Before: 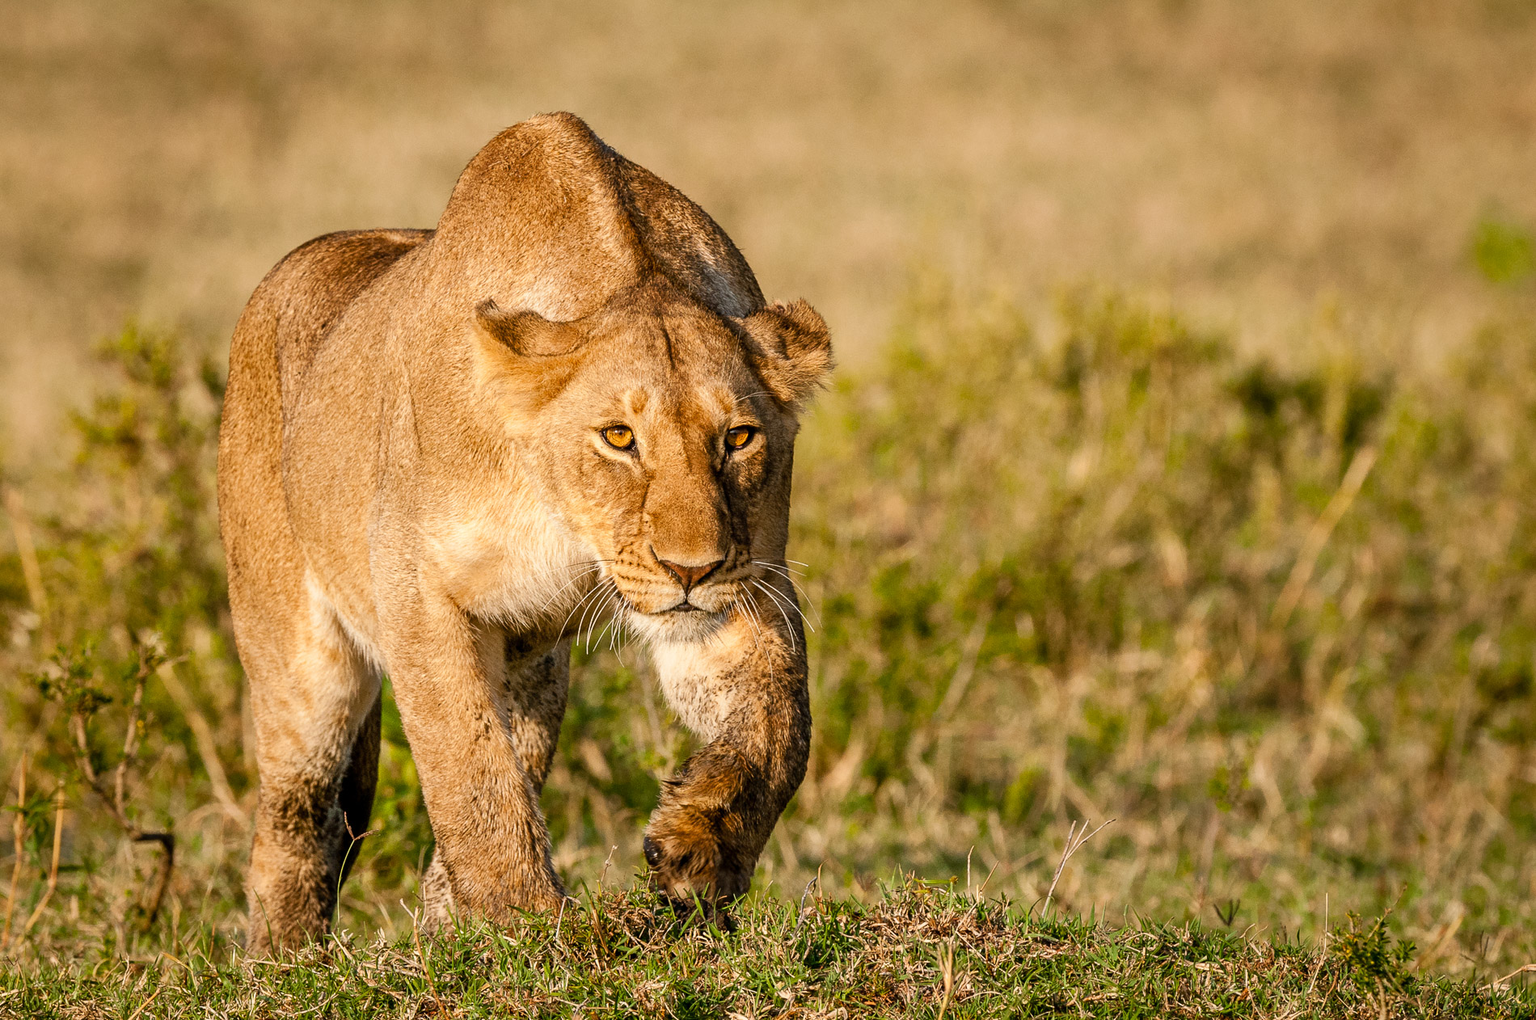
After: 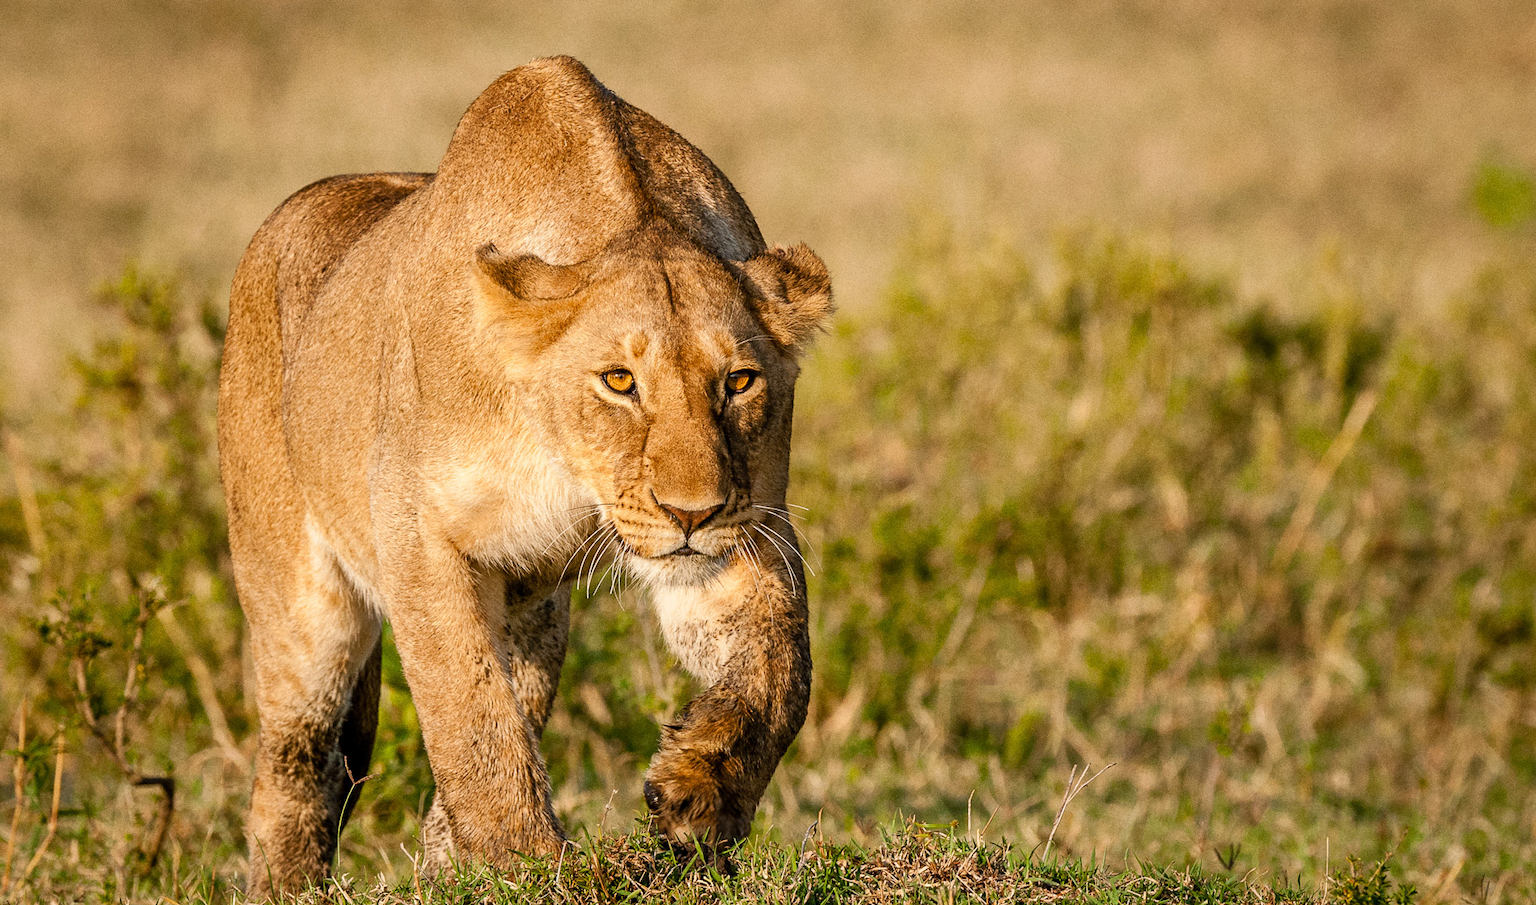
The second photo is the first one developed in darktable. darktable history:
crop and rotate: top 5.609%, bottom 5.609%
grain: coarseness 0.09 ISO
